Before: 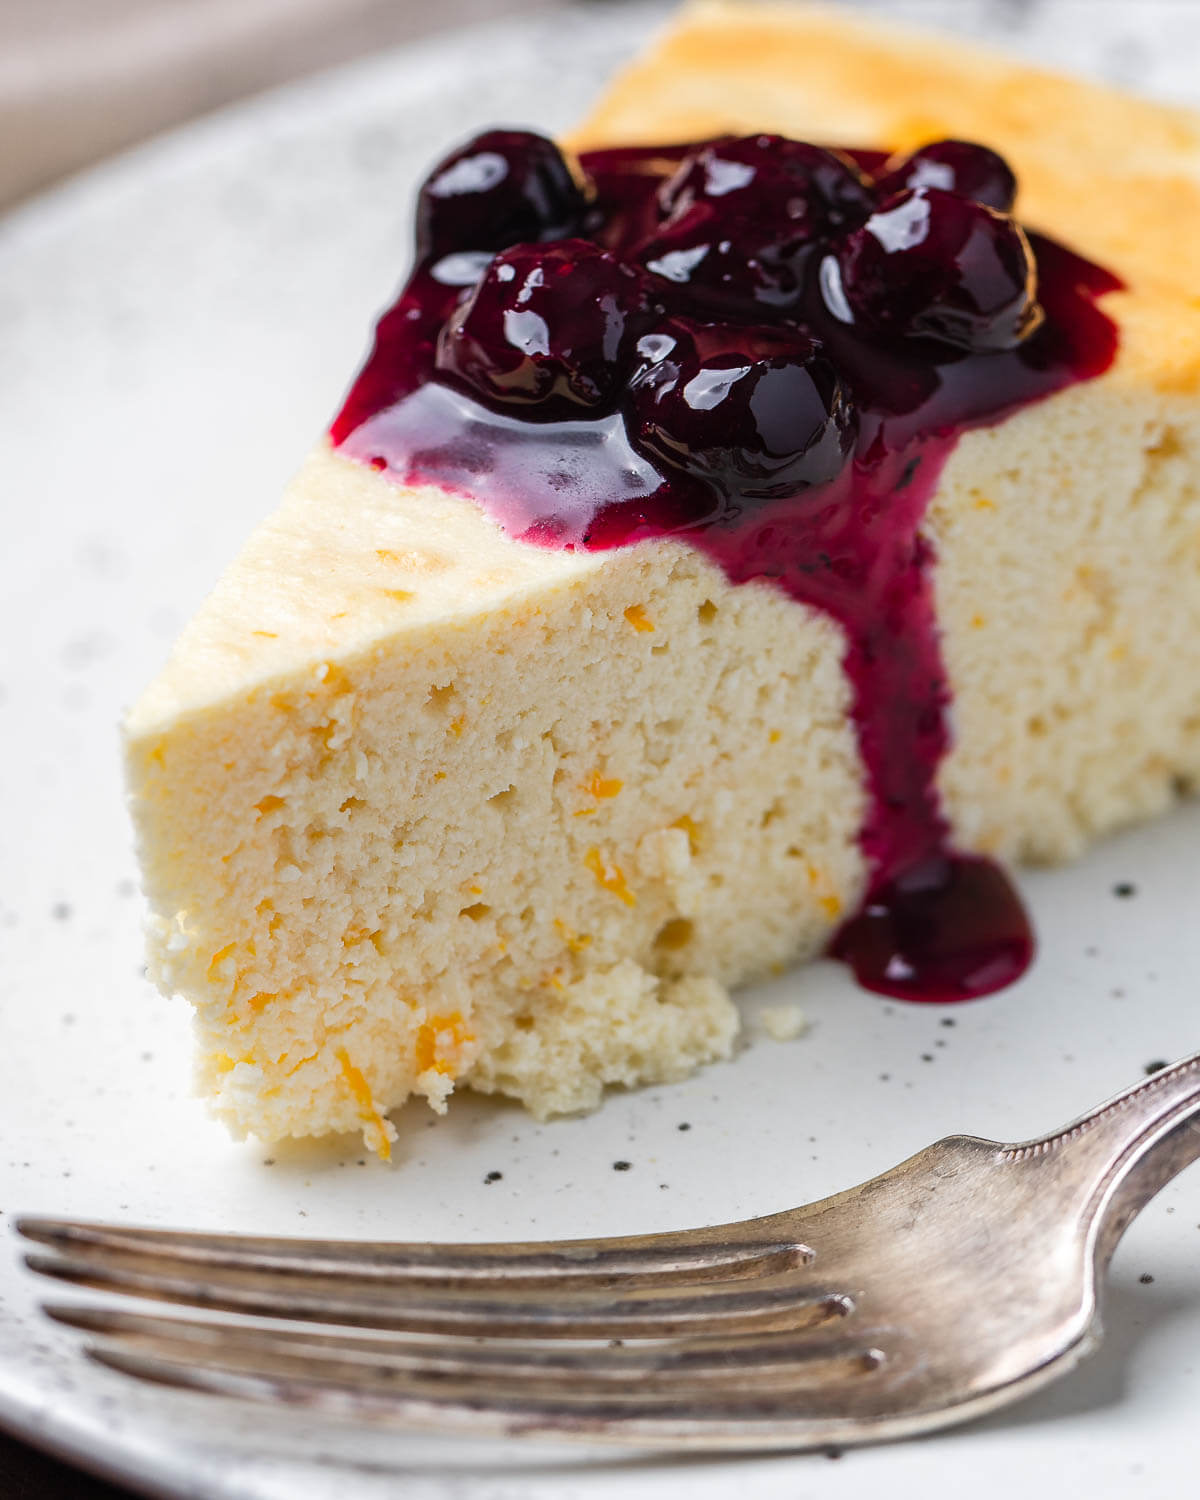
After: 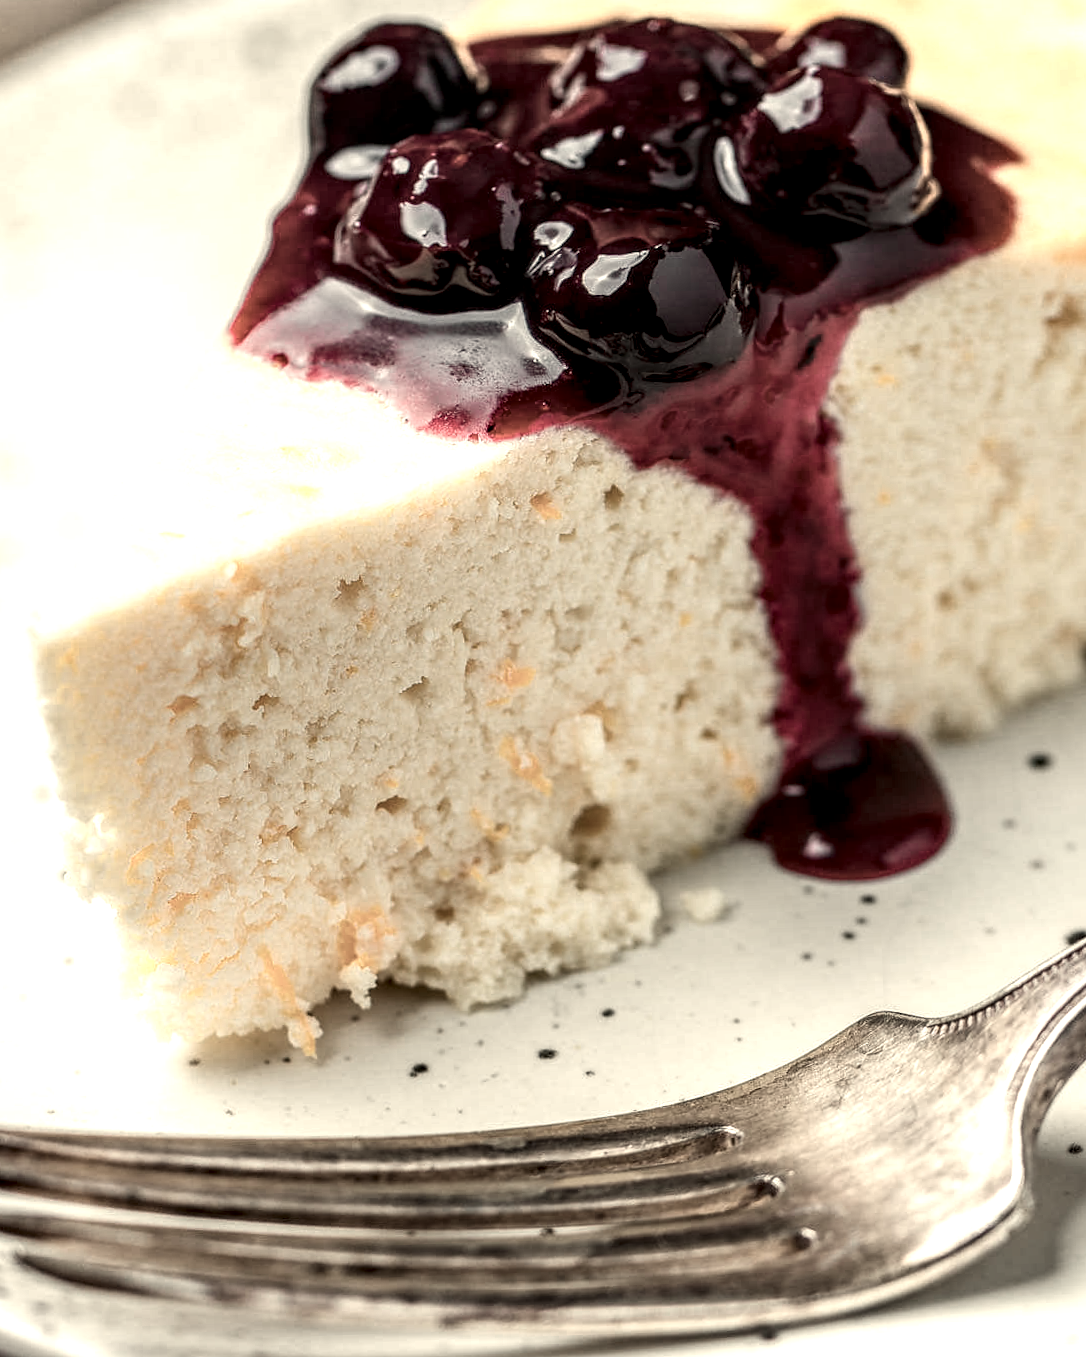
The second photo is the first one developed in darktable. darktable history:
local contrast: highlights 79%, shadows 56%, detail 175%, midtone range 0.428
white balance: red 1.08, blue 0.791
crop and rotate: angle 1.96°, left 5.673%, top 5.673%
color zones: curves: ch0 [(0, 0.6) (0.129, 0.585) (0.193, 0.596) (0.429, 0.5) (0.571, 0.5) (0.714, 0.5) (0.857, 0.5) (1, 0.6)]; ch1 [(0, 0.453) (0.112, 0.245) (0.213, 0.252) (0.429, 0.233) (0.571, 0.231) (0.683, 0.242) (0.857, 0.296) (1, 0.453)]
